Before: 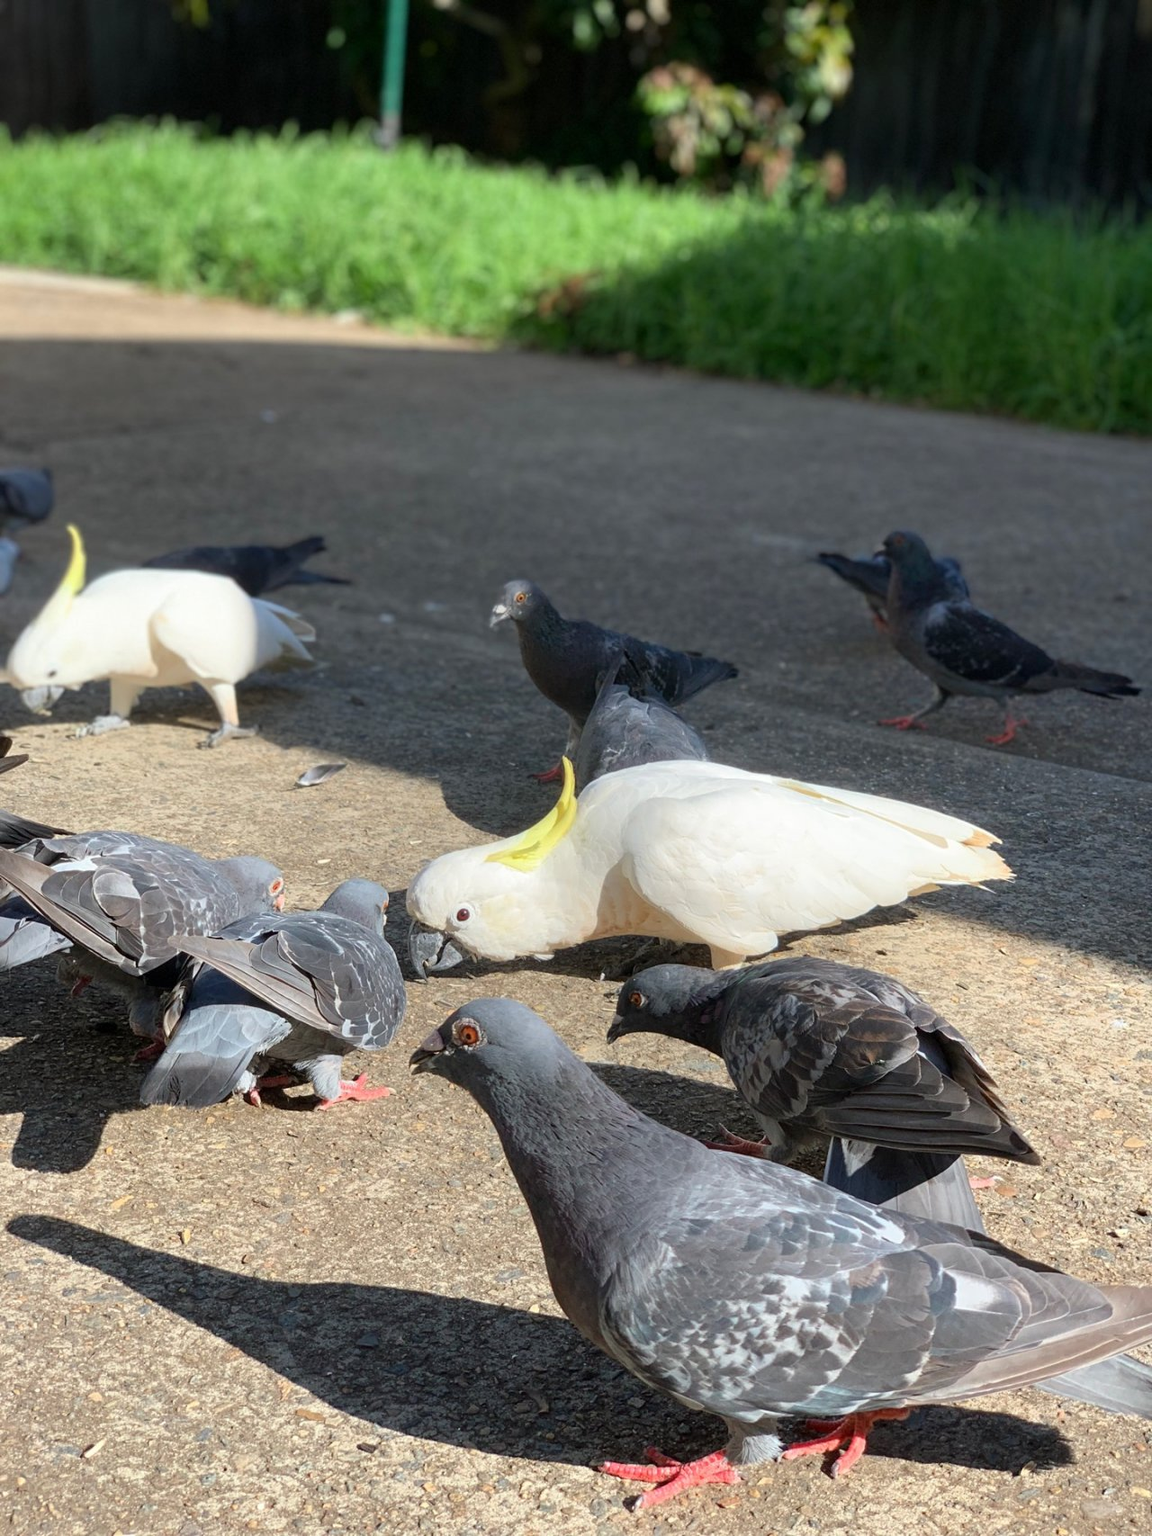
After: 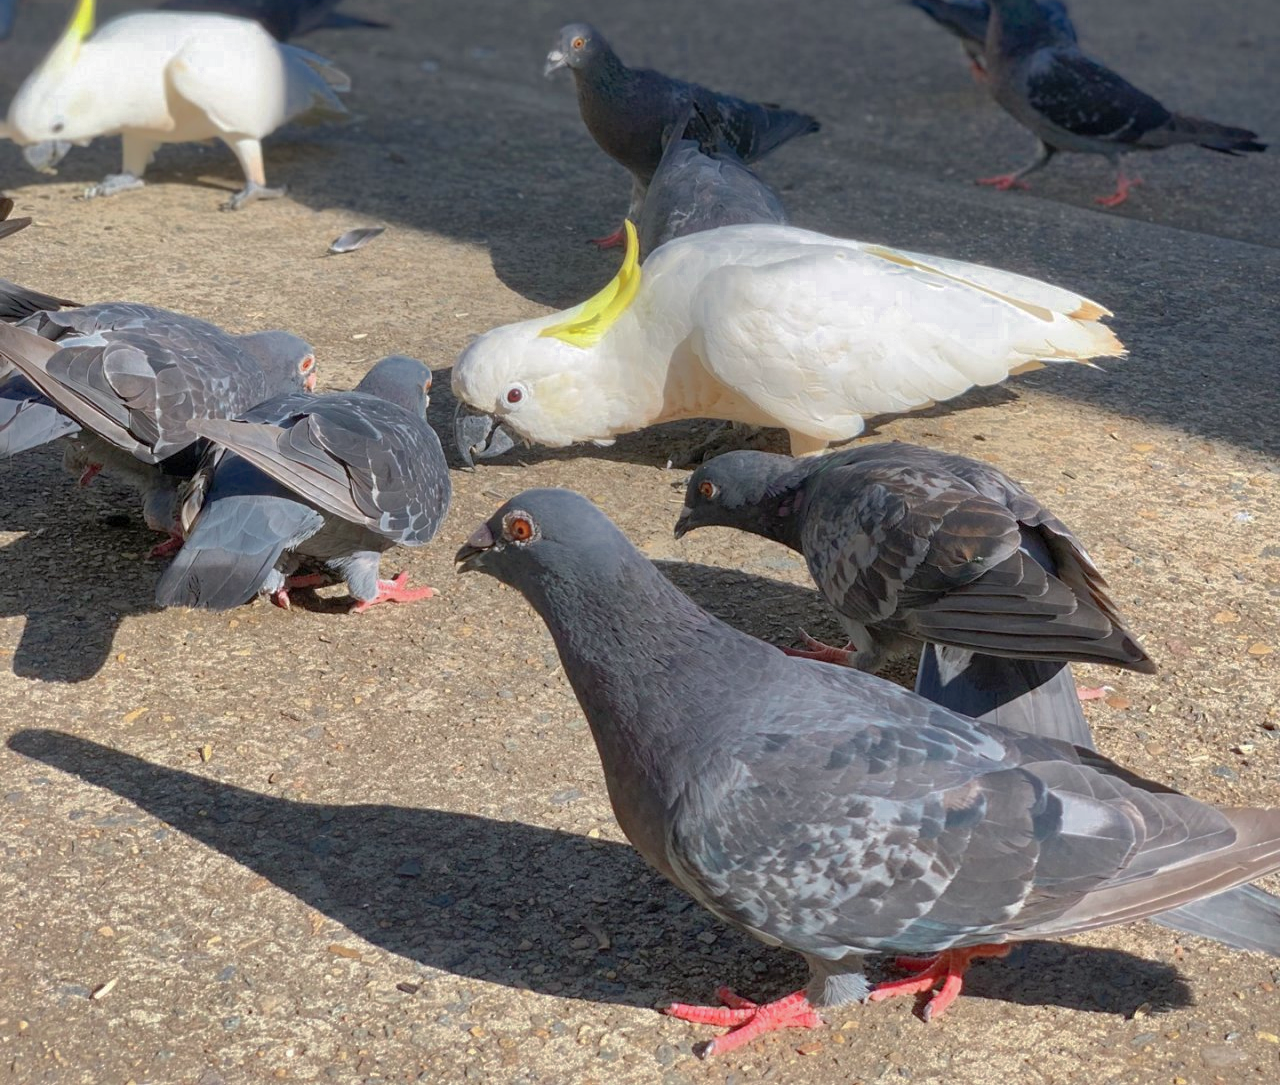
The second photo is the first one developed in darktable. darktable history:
white balance: red 1.004, blue 1.024
color zones: curves: ch0 [(0, 0.497) (0.143, 0.5) (0.286, 0.5) (0.429, 0.483) (0.571, 0.116) (0.714, -0.006) (0.857, 0.28) (1, 0.497)]
crop and rotate: top 36.435%
shadows and highlights: shadows 60, highlights -60
